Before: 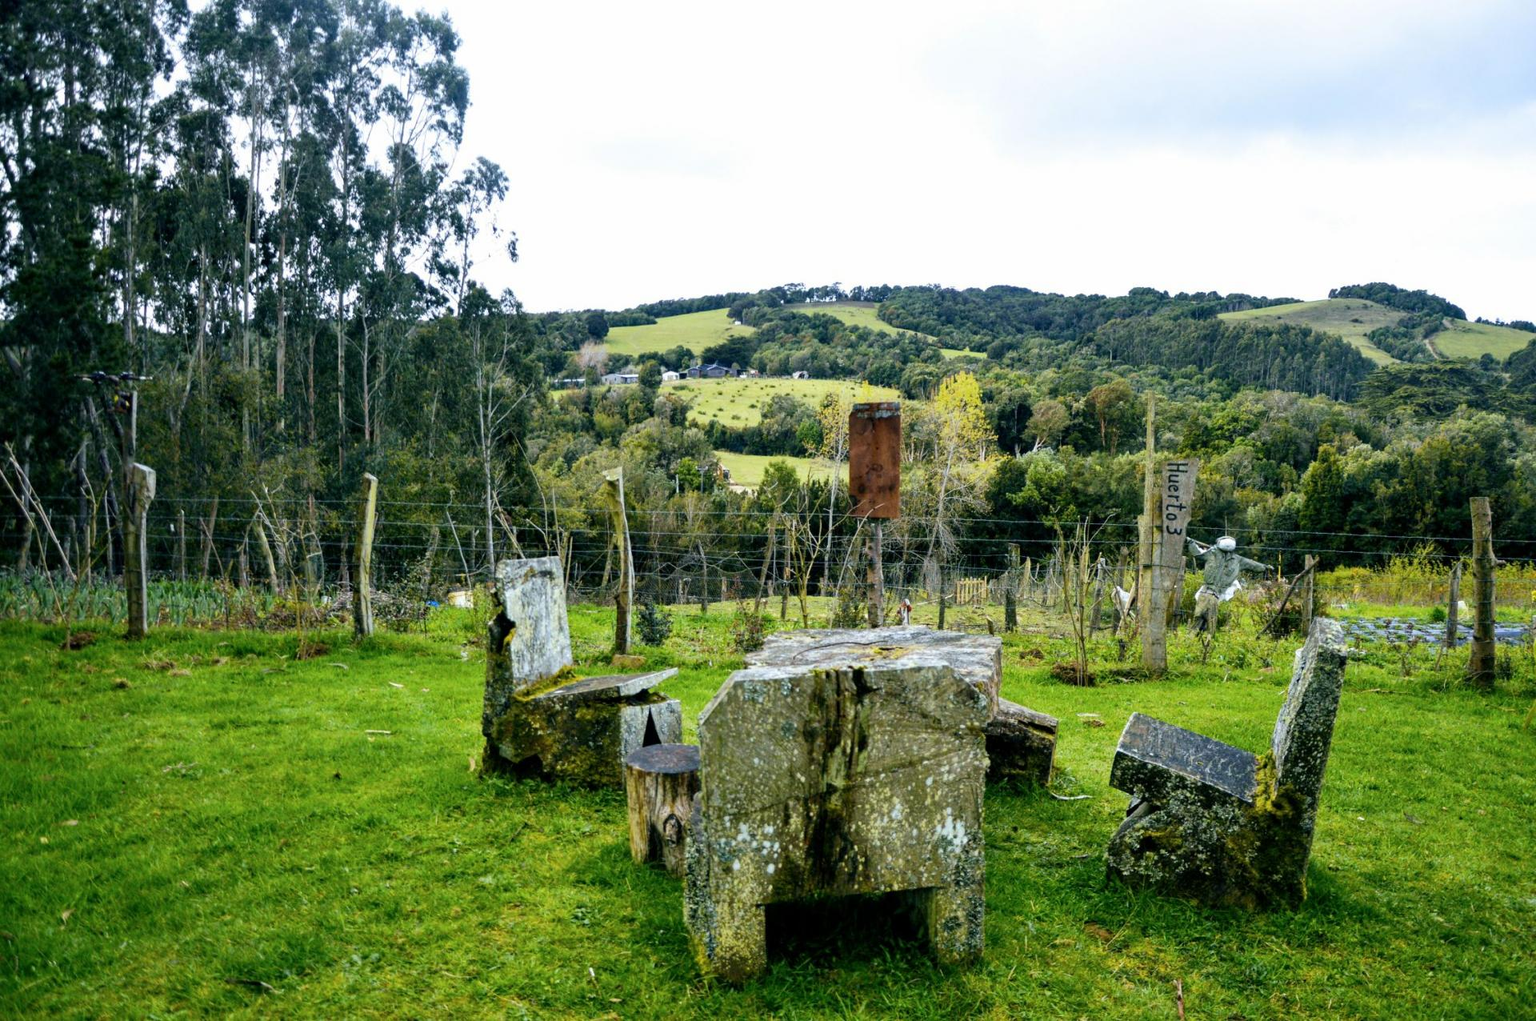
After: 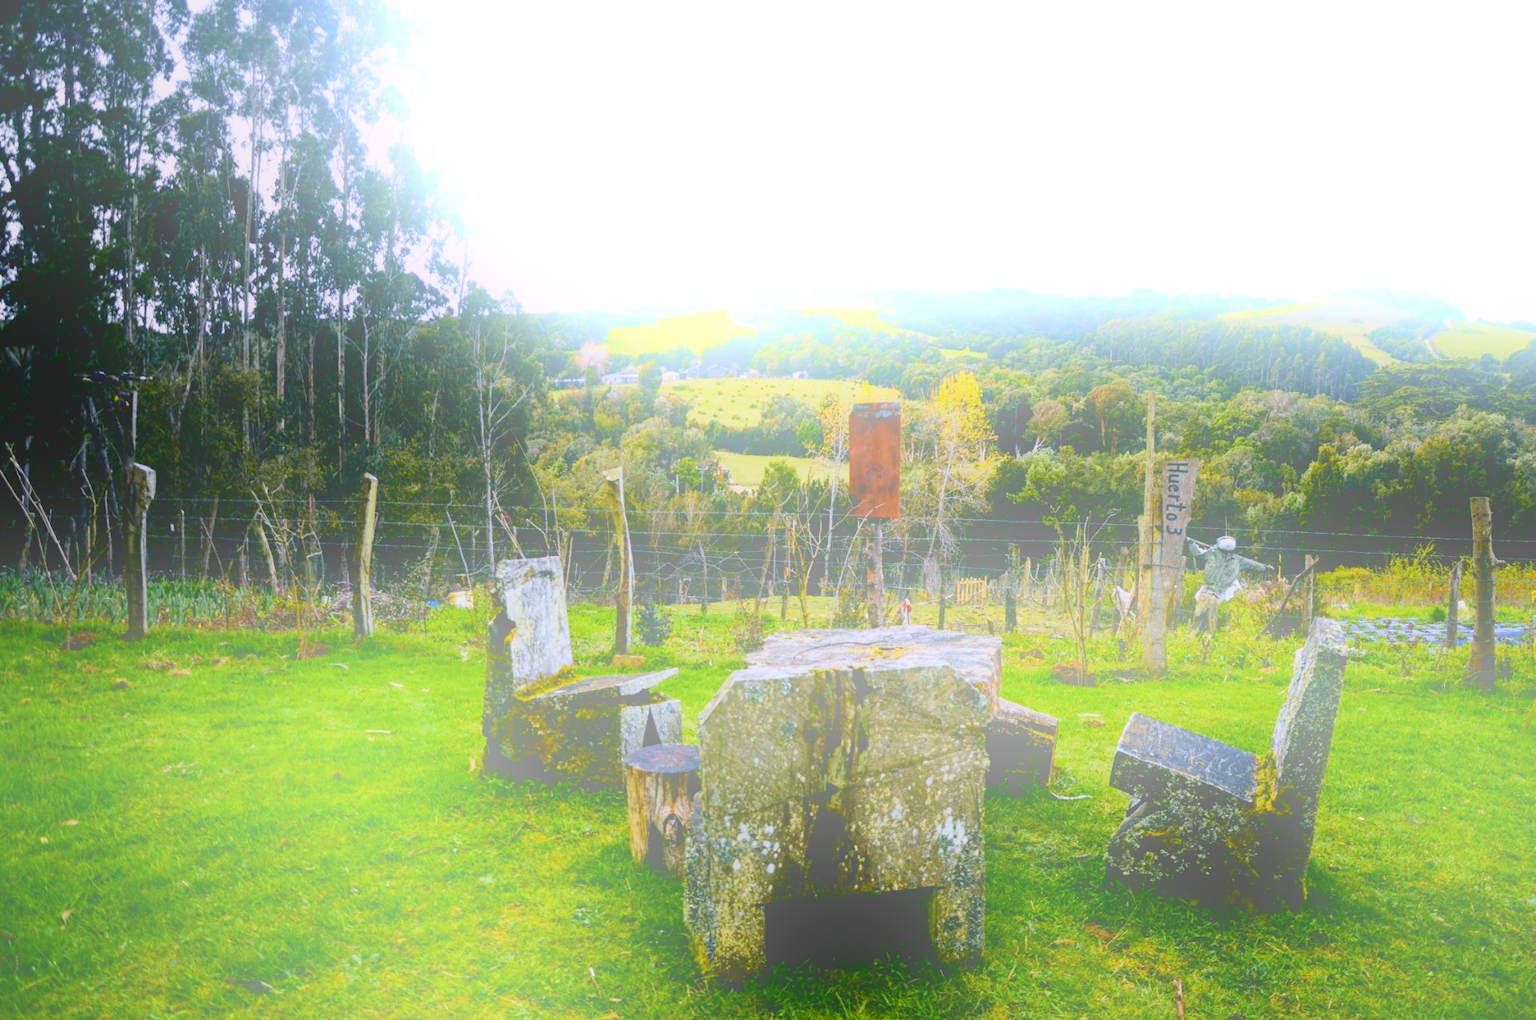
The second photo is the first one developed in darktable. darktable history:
filmic rgb: white relative exposure 3.9 EV, hardness 4.26
bloom: size 25%, threshold 5%, strength 90%
contrast brightness saturation: contrast 0.13, brightness -0.24, saturation 0.14
white balance: red 1.05, blue 1.072
